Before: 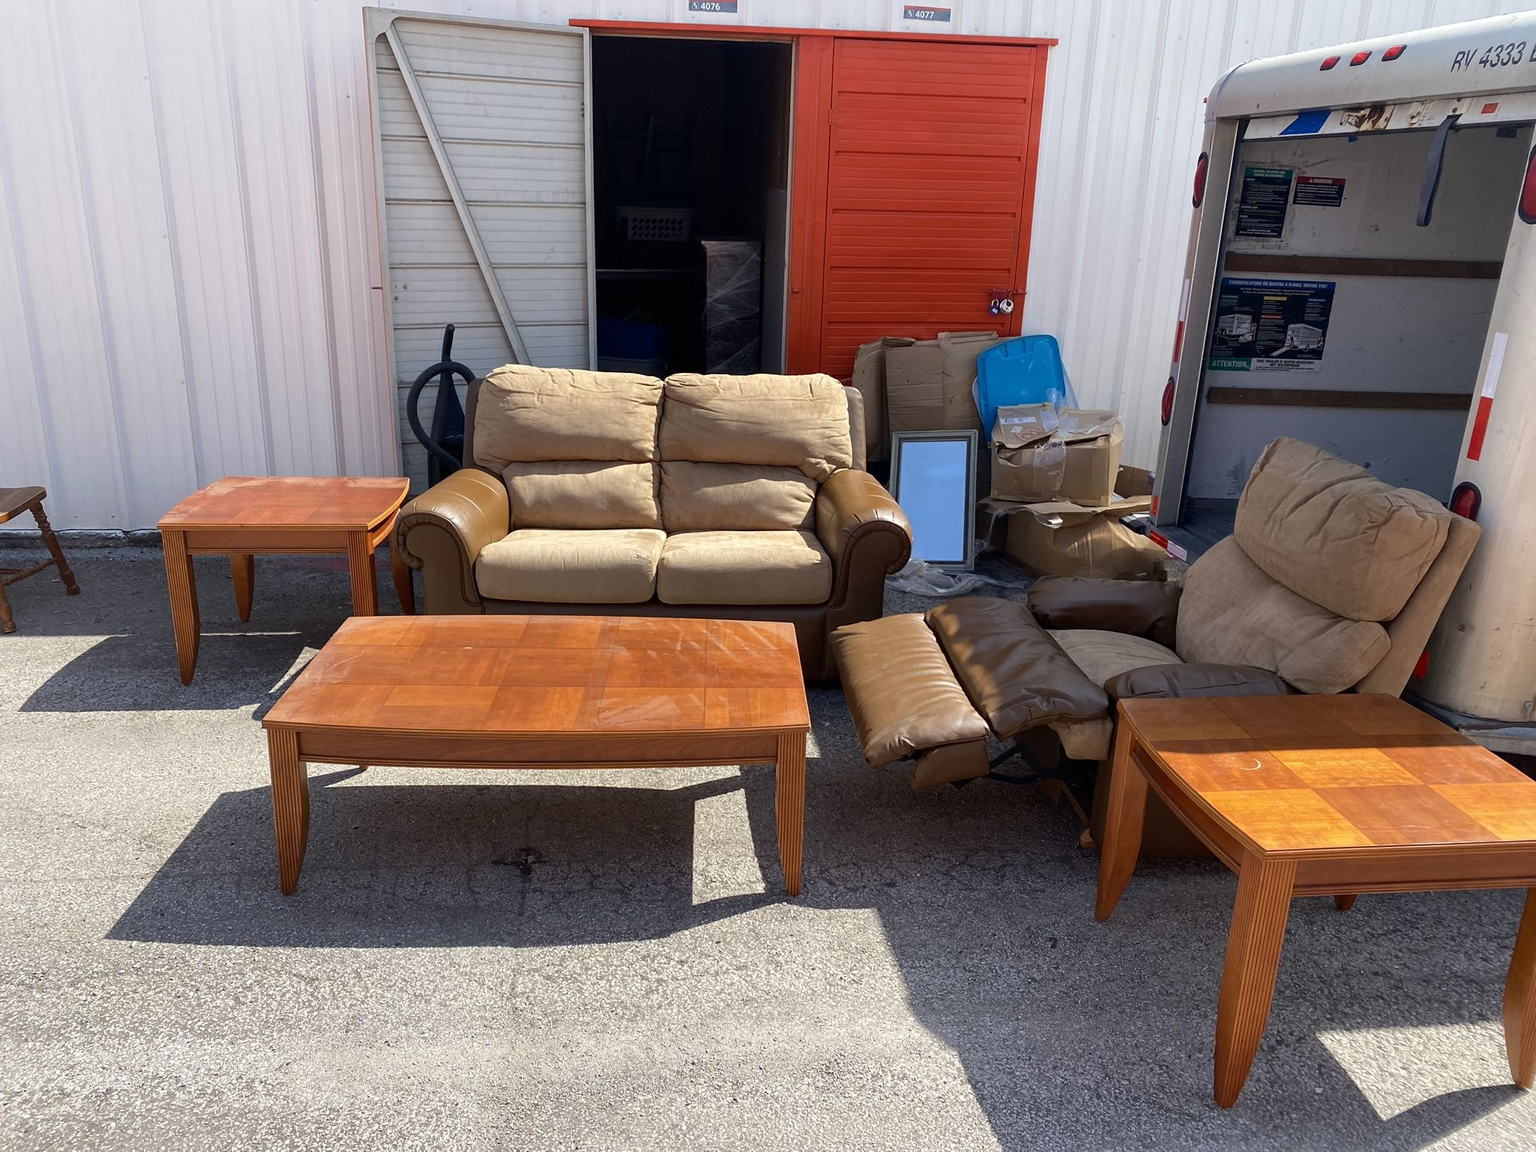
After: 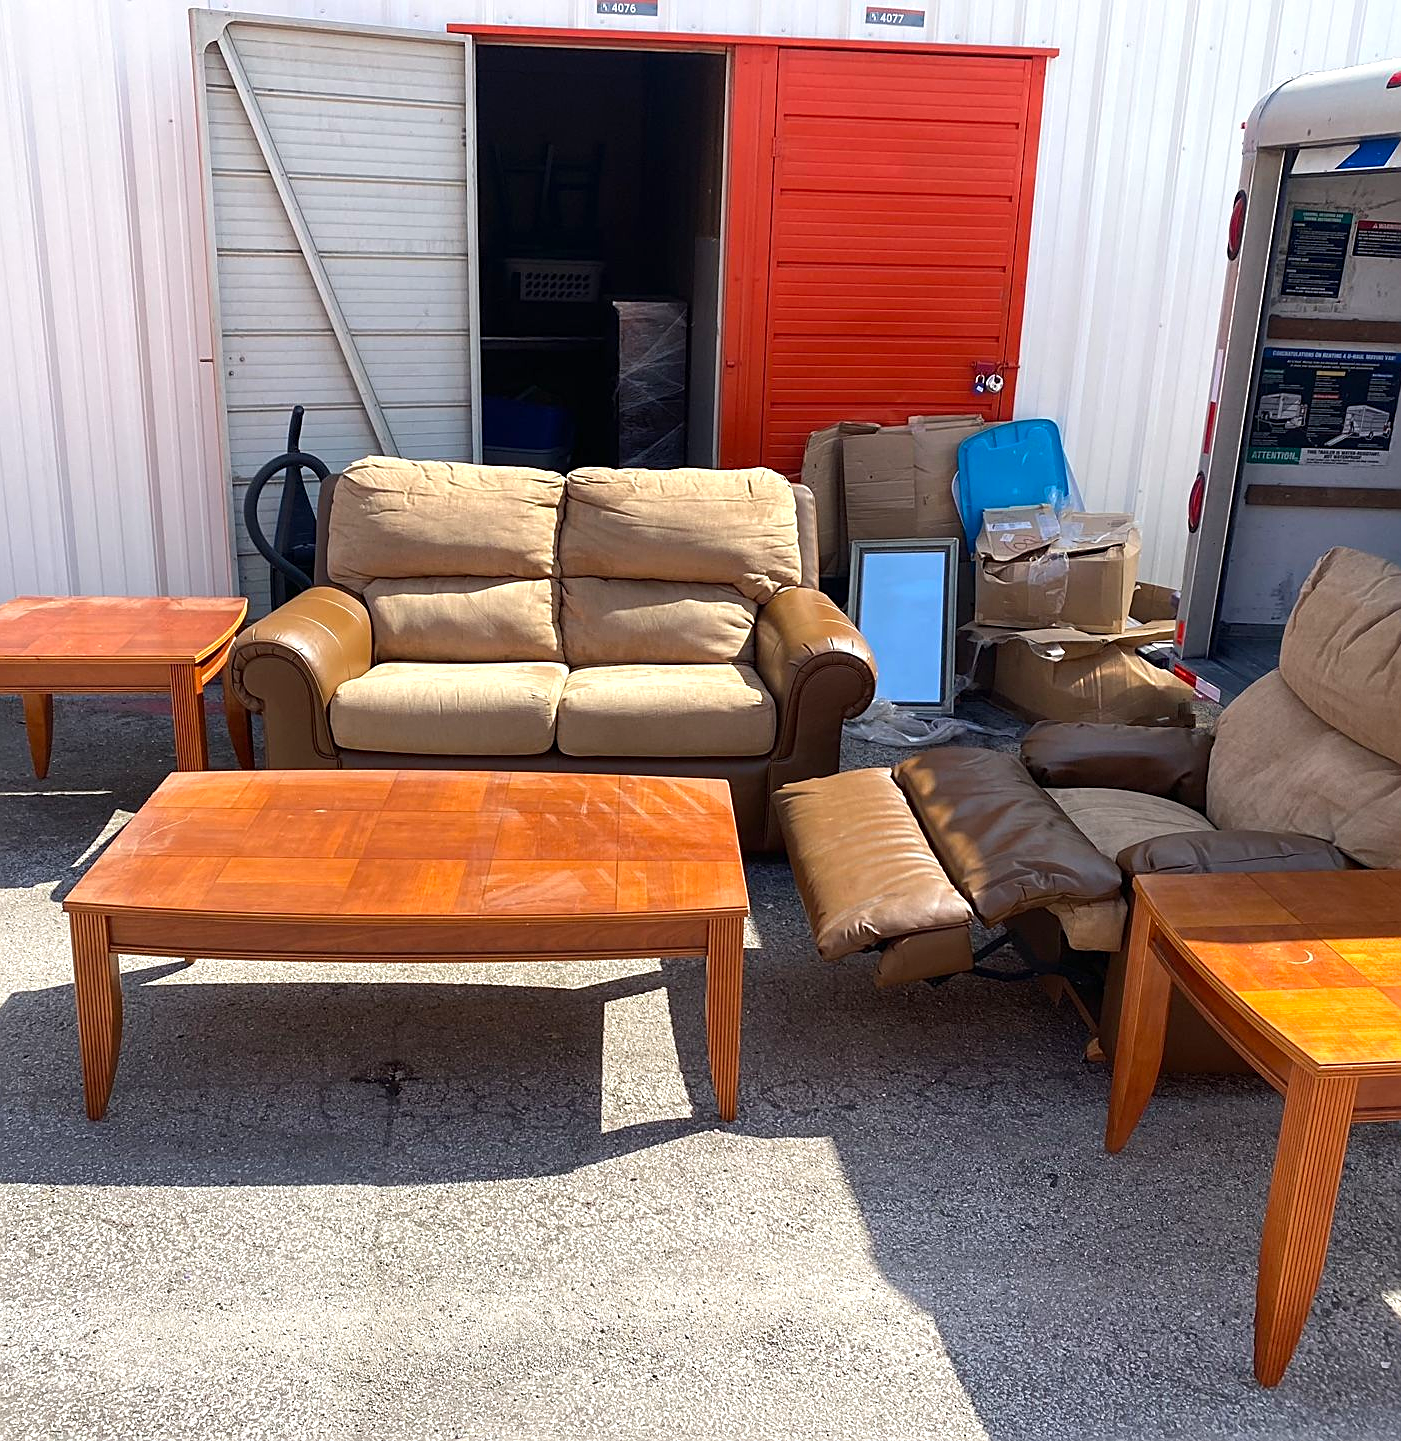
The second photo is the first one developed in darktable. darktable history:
sharpen: amount 0.552
exposure: black level correction 0, exposure 0.396 EV, compensate highlight preservation false
crop: left 13.826%, top 0%, right 13.237%
